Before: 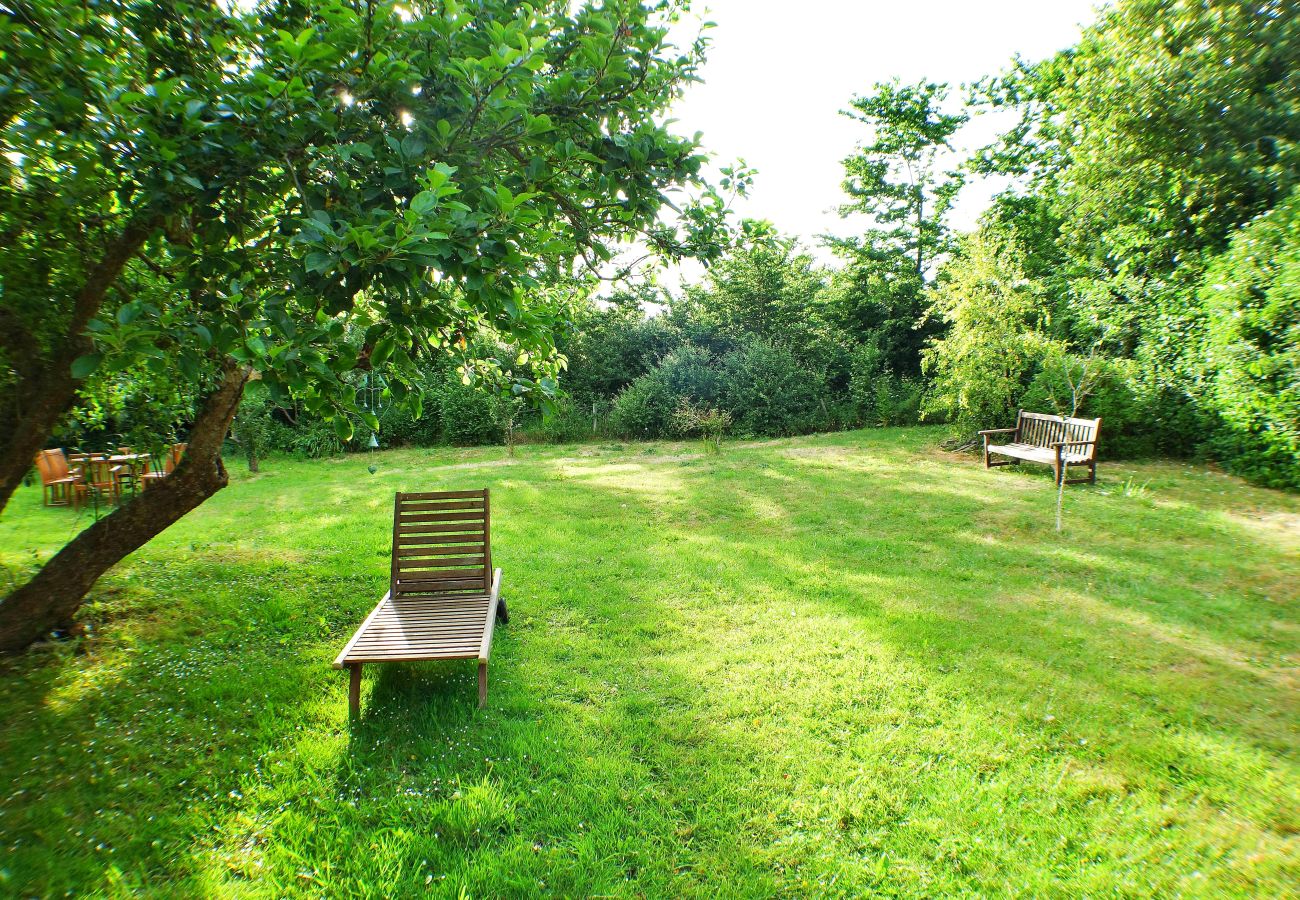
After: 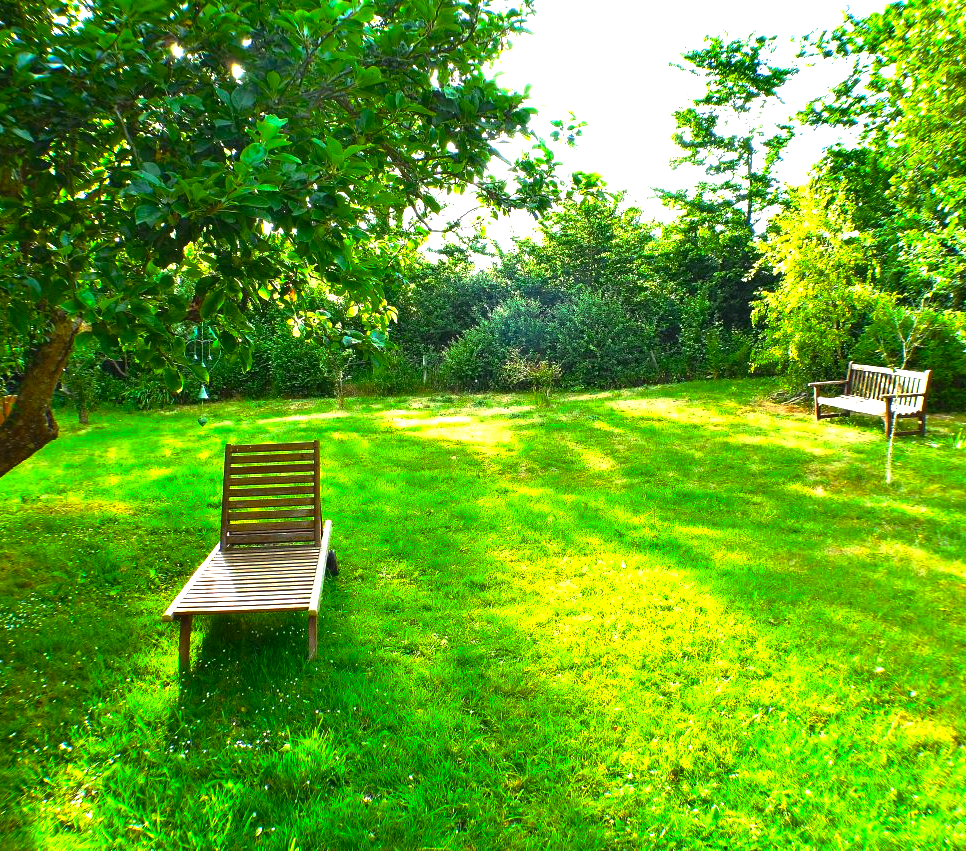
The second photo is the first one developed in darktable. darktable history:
color balance rgb: global offset › luminance 0.477%, linear chroma grading › mid-tones 7.362%, perceptual saturation grading › global saturation 24.978%, saturation formula JzAzBz (2021)
exposure: black level correction 0, exposure 1 EV, compensate highlight preservation false
base curve: curves: ch0 [(0, 0) (0.595, 0.418) (1, 1)], preserve colors none
crop and rotate: left 13.124%, top 5.399%, right 12.556%
